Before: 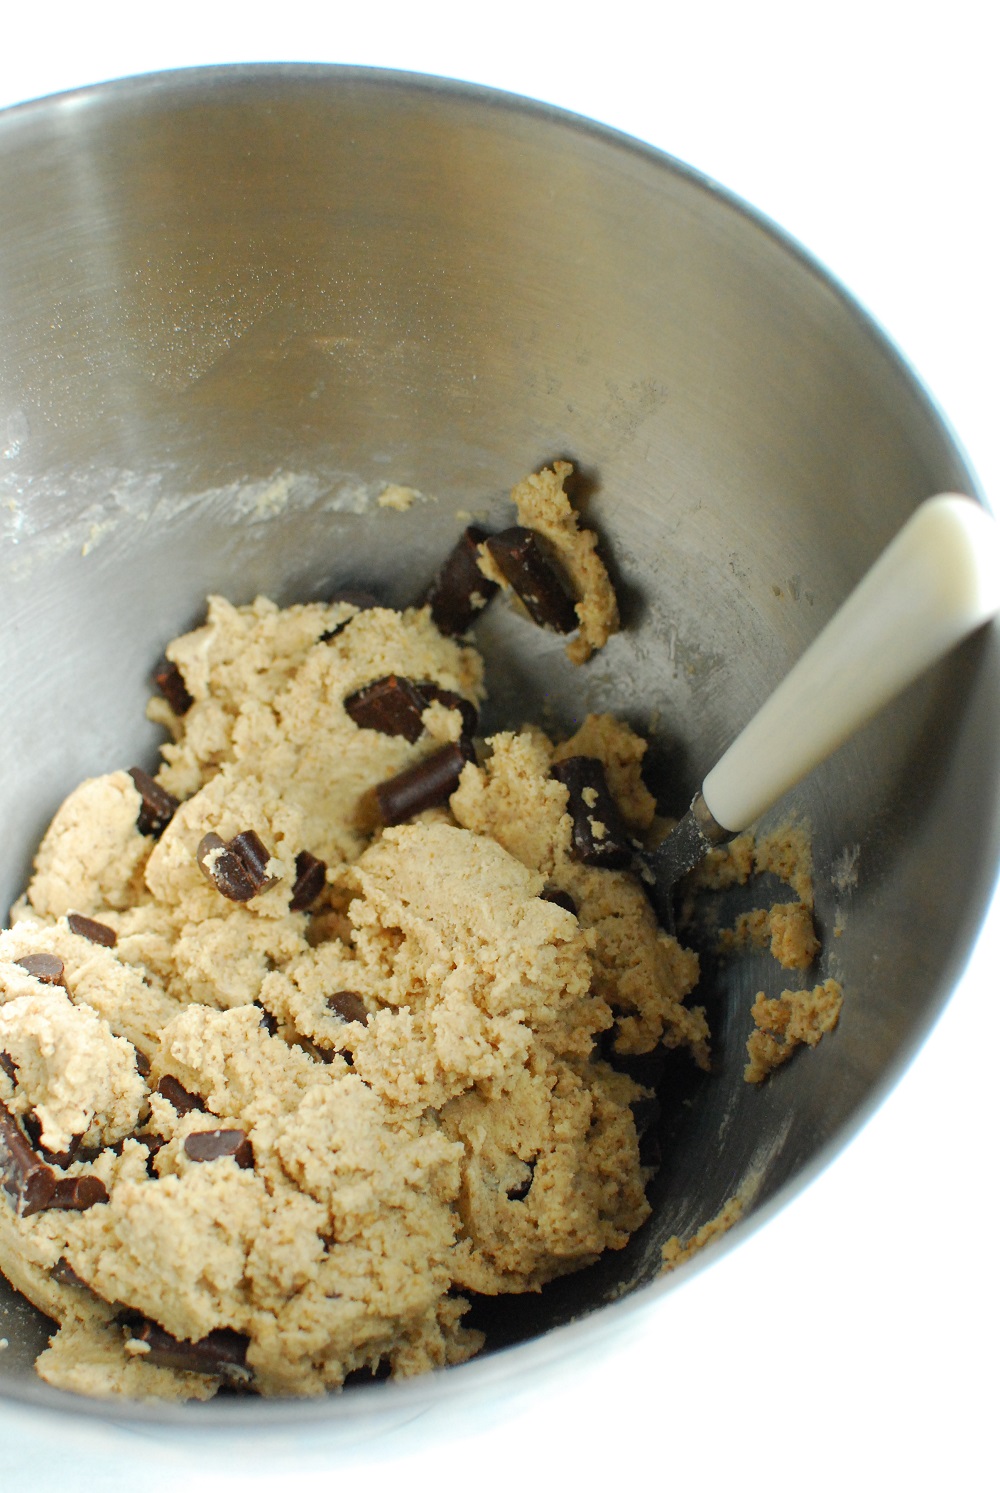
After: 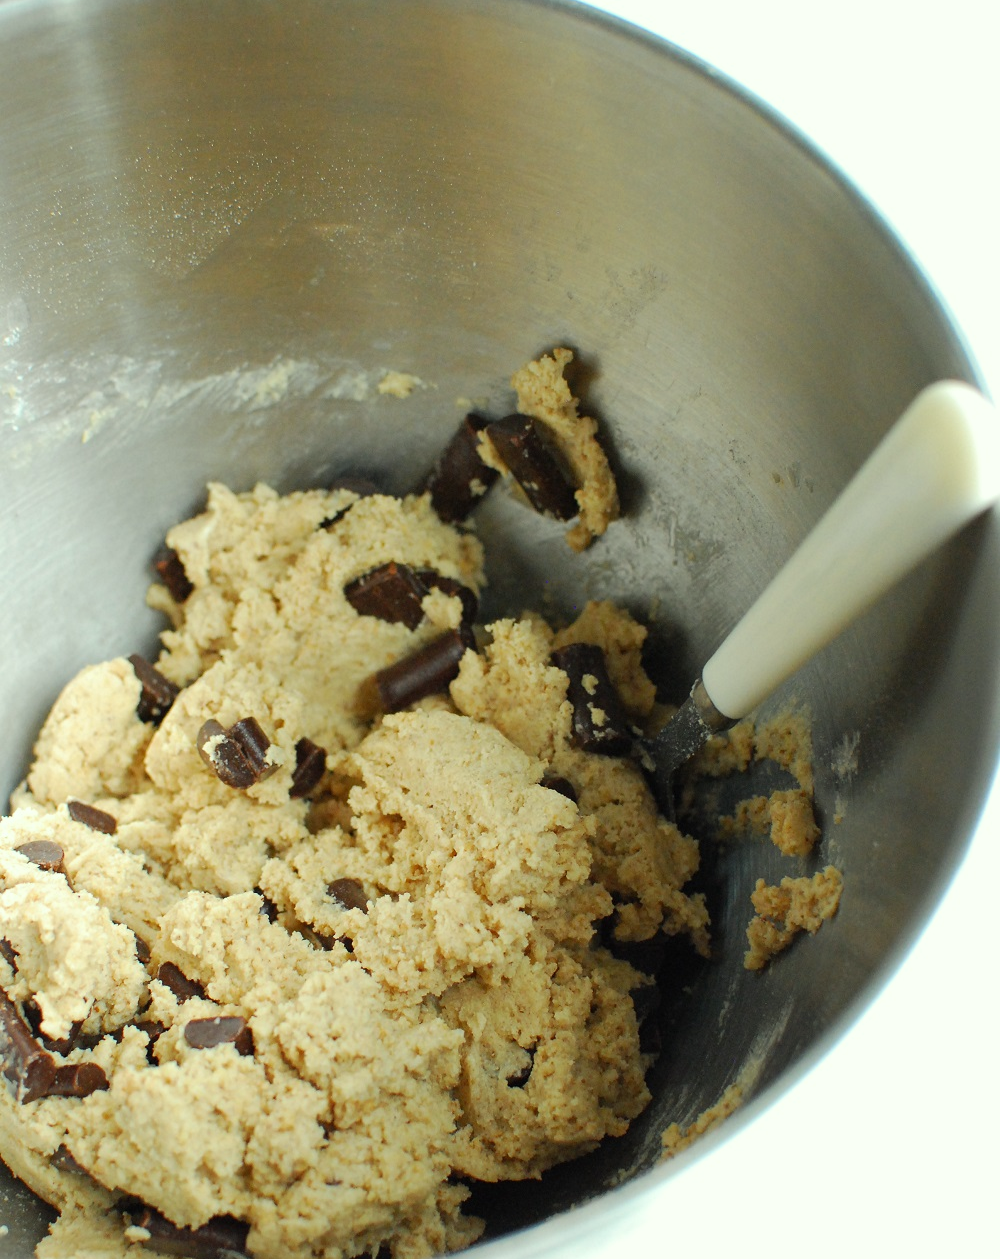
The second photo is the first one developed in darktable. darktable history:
color correction: highlights a* -4.65, highlights b* 5.05, saturation 0.966
crop: top 7.614%, bottom 8.019%
